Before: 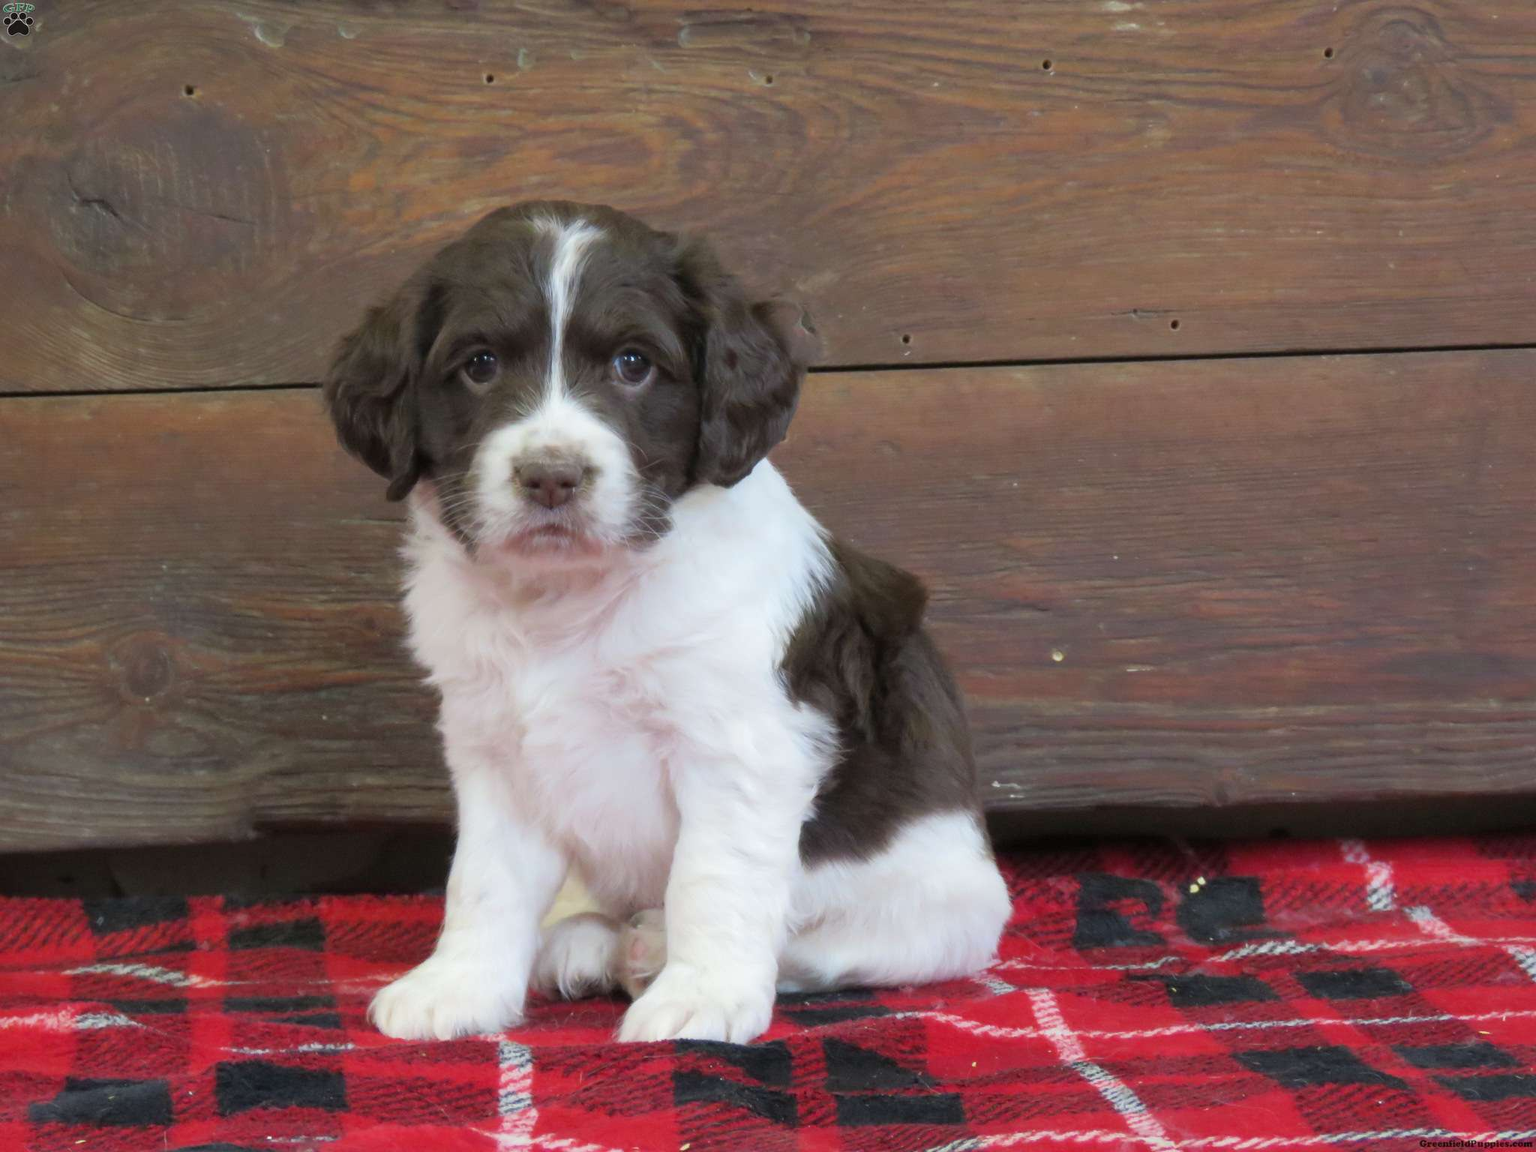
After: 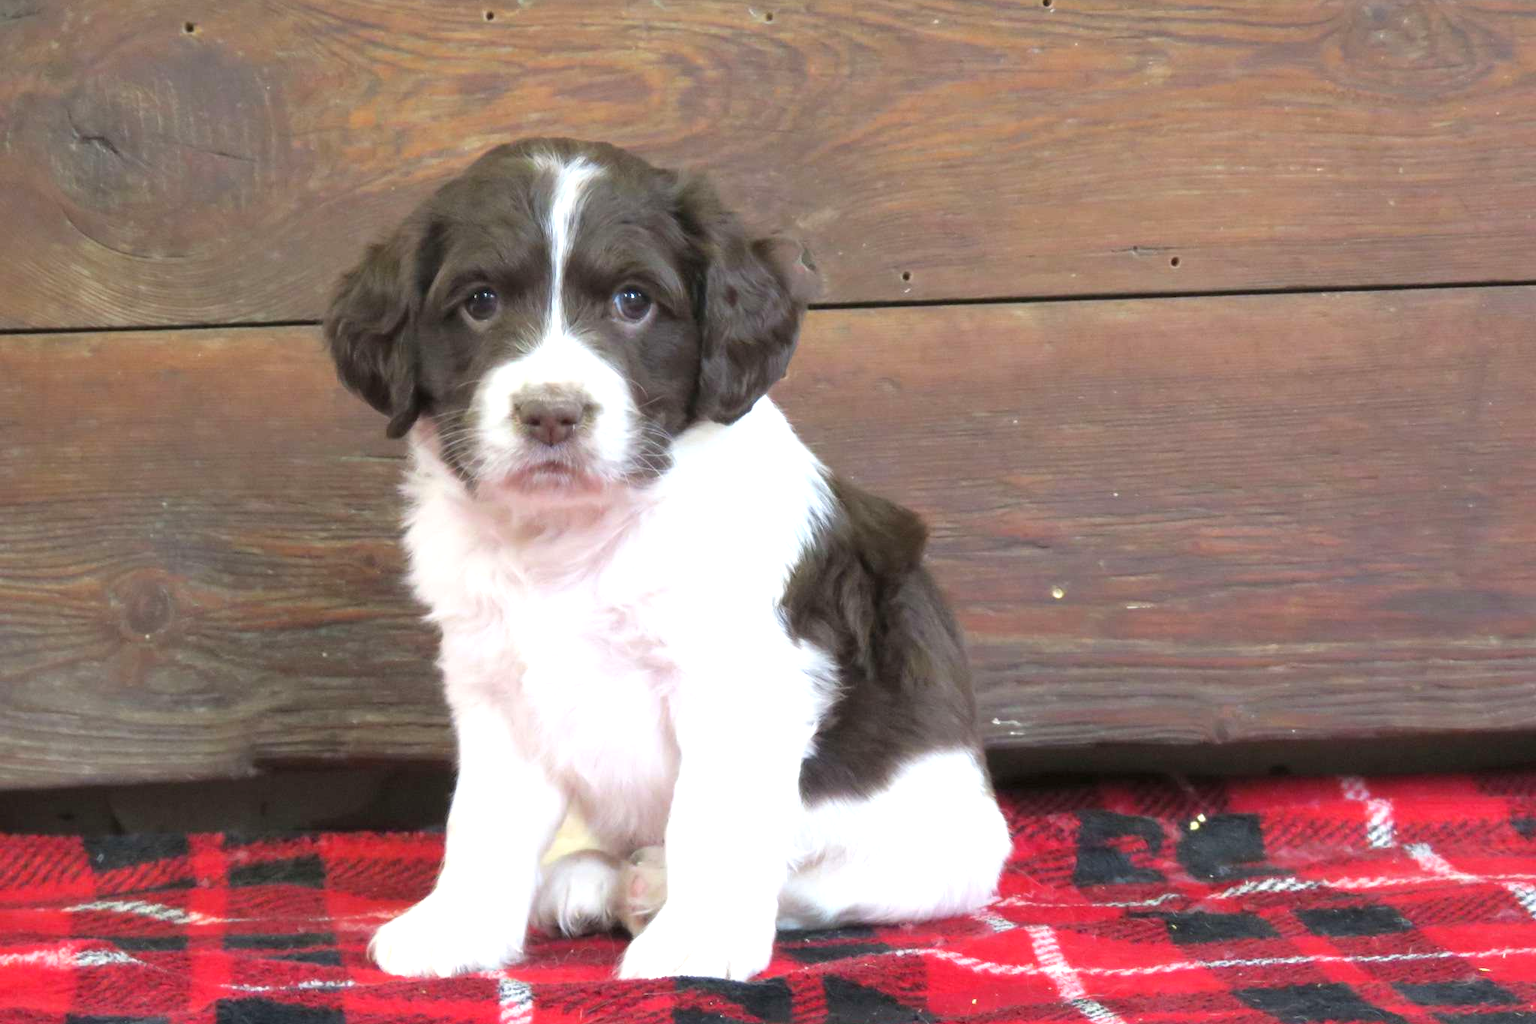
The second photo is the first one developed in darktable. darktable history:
crop and rotate: top 5.502%, bottom 5.559%
exposure: black level correction 0, exposure 0.837 EV, compensate exposure bias true, compensate highlight preservation false
